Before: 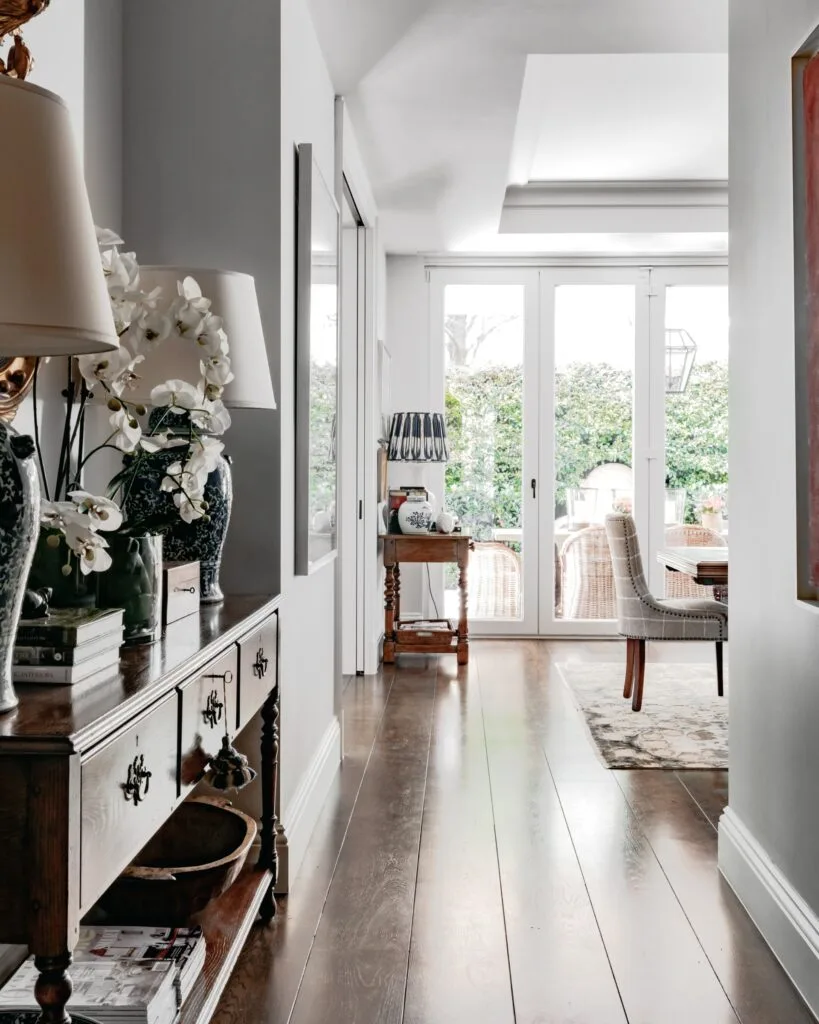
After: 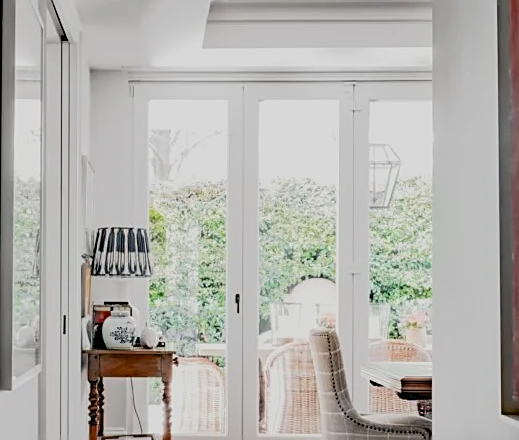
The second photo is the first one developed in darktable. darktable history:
crop: left 36.192%, top 18.113%, right 0.374%, bottom 38.851%
filmic rgb: black relative exposure -7.73 EV, white relative exposure 4.38 EV, hardness 3.76, latitude 37.73%, contrast 0.982, highlights saturation mix 8.63%, shadows ↔ highlights balance 4.03%, color science v4 (2020)
sharpen: on, module defaults
tone equalizer: edges refinement/feathering 500, mask exposure compensation -1.57 EV, preserve details no
